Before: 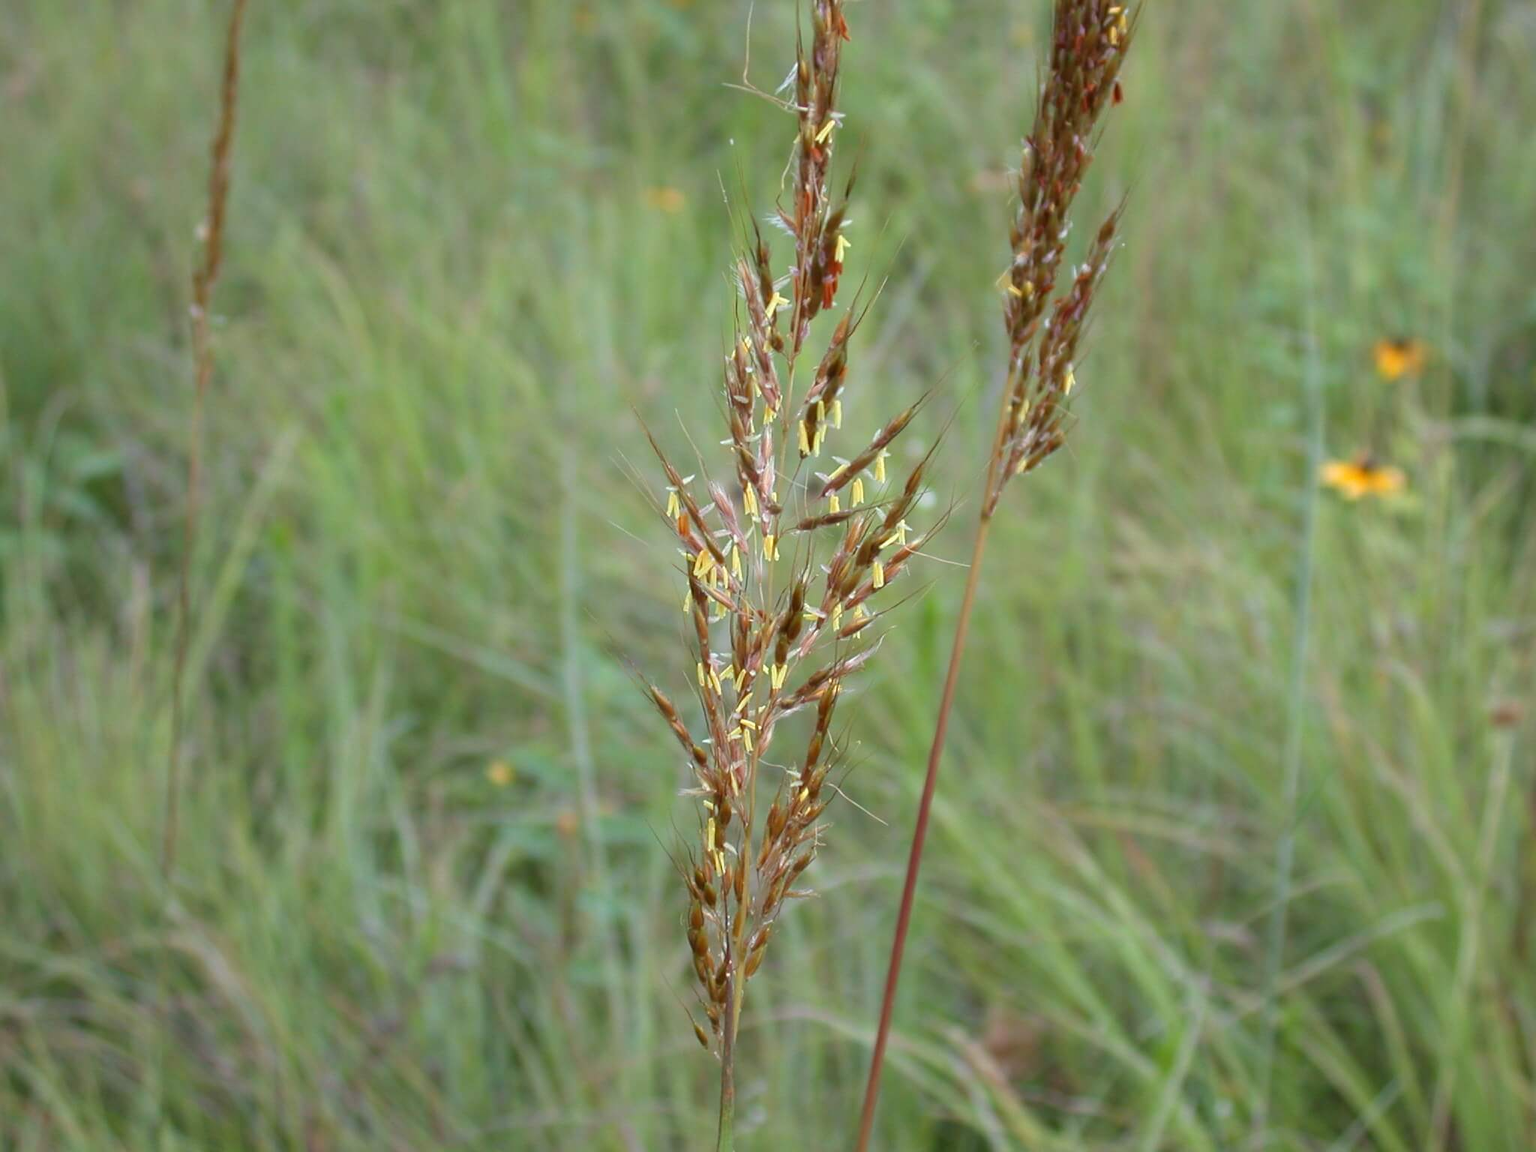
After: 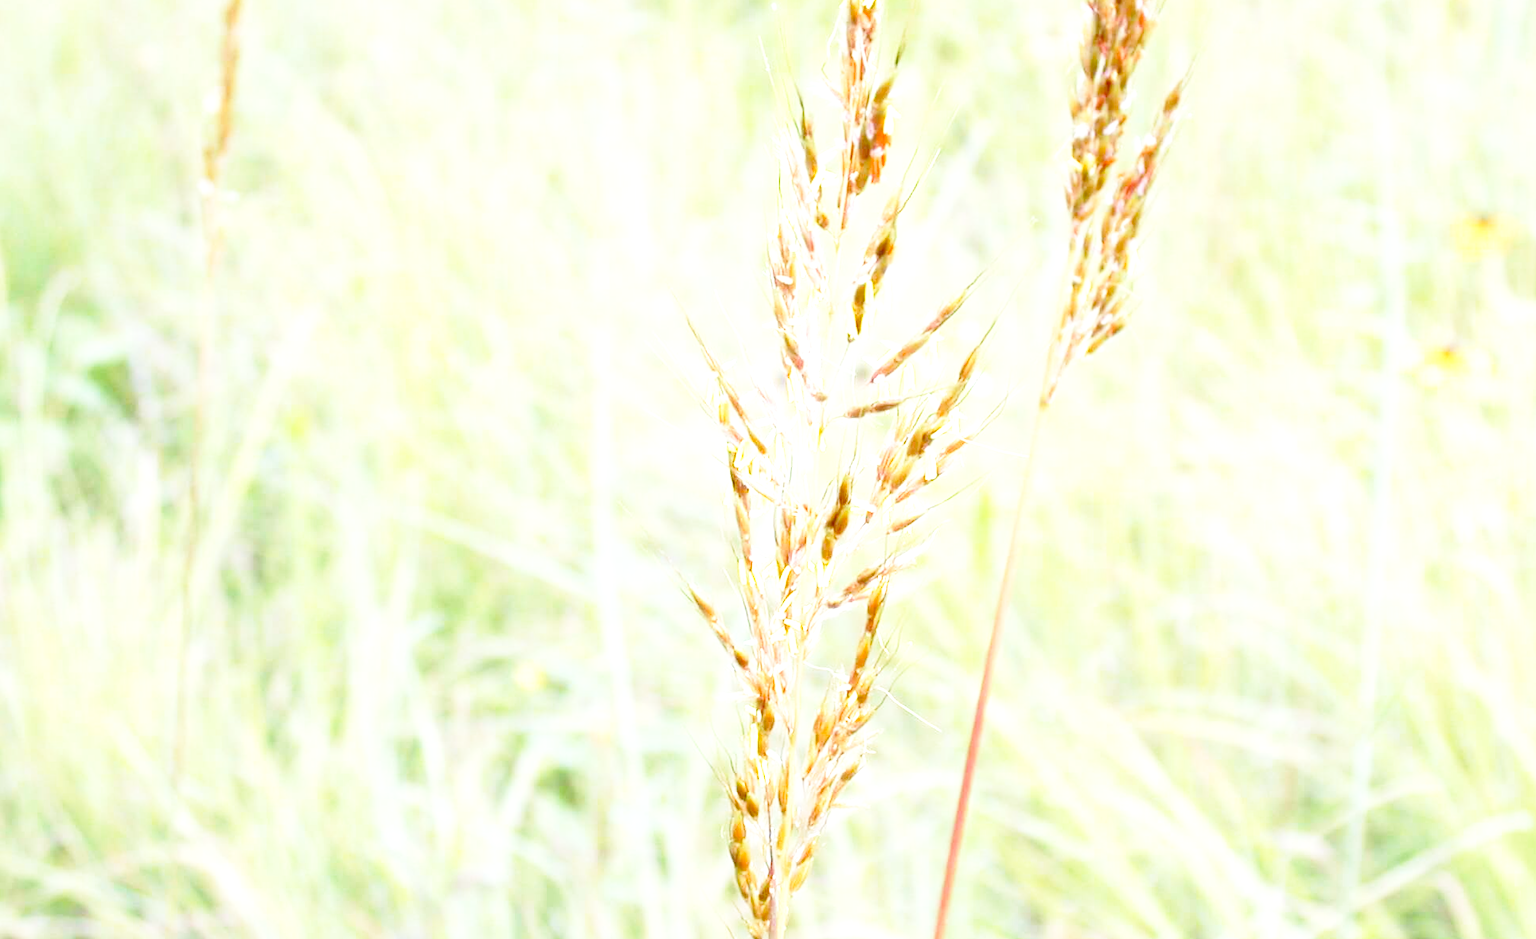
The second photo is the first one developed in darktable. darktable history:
exposure: black level correction 0.001, exposure 1.823 EV, compensate exposure bias true, compensate highlight preservation false
base curve: curves: ch0 [(0, 0) (0.032, 0.037) (0.105, 0.228) (0.435, 0.76) (0.856, 0.983) (1, 1)], preserve colors none
crop and rotate: angle 0.099°, top 11.721%, right 5.522%, bottom 11.263%
